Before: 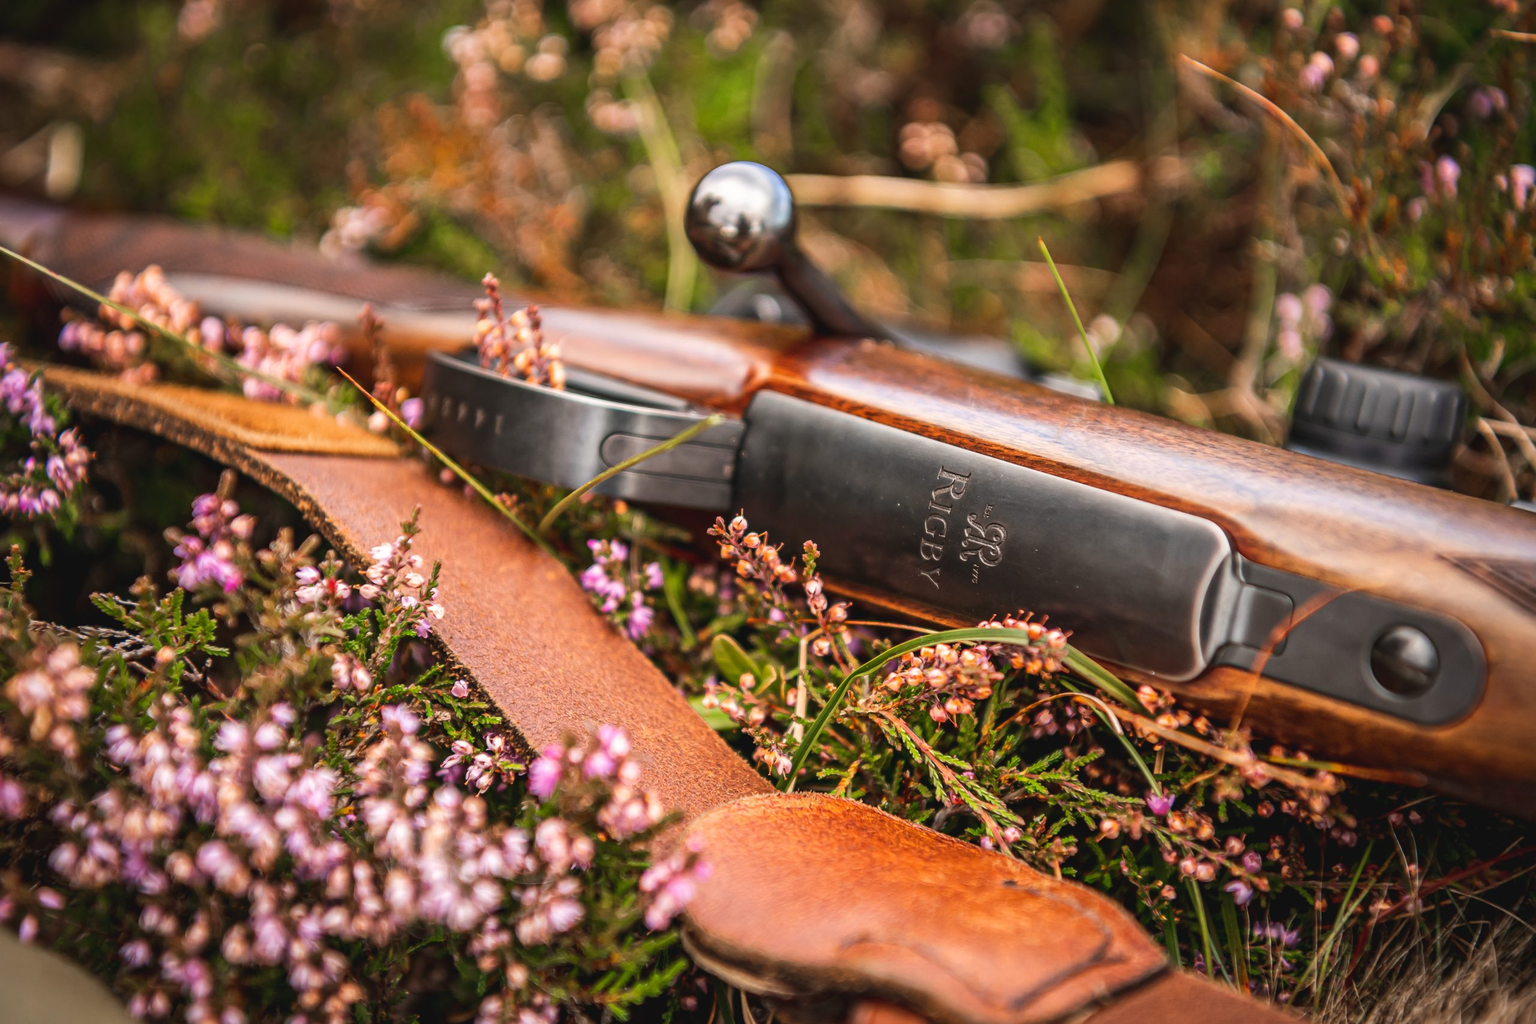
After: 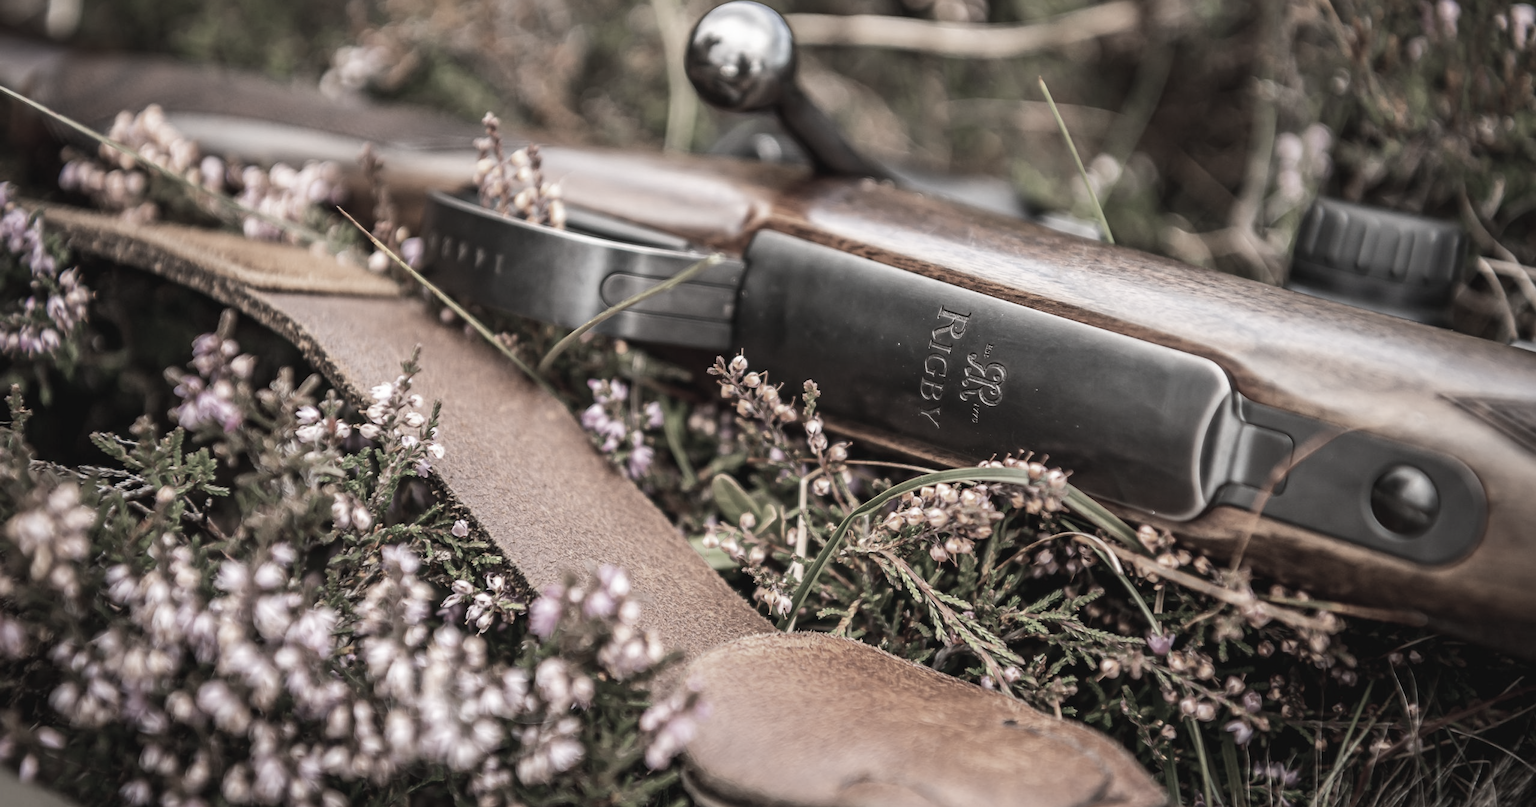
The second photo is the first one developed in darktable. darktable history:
color correction: highlights b* 0.047, saturation 0.246
crop and rotate: top 15.731%, bottom 5.436%
